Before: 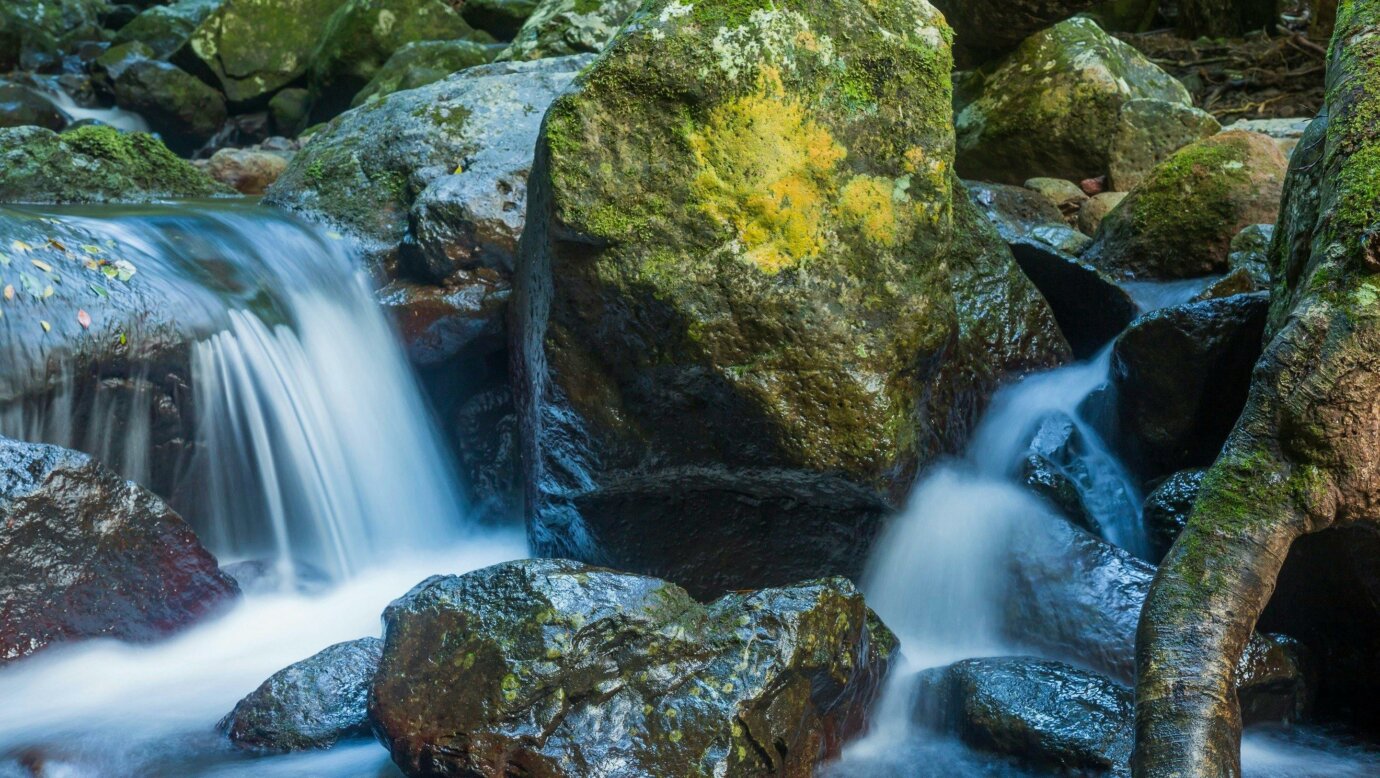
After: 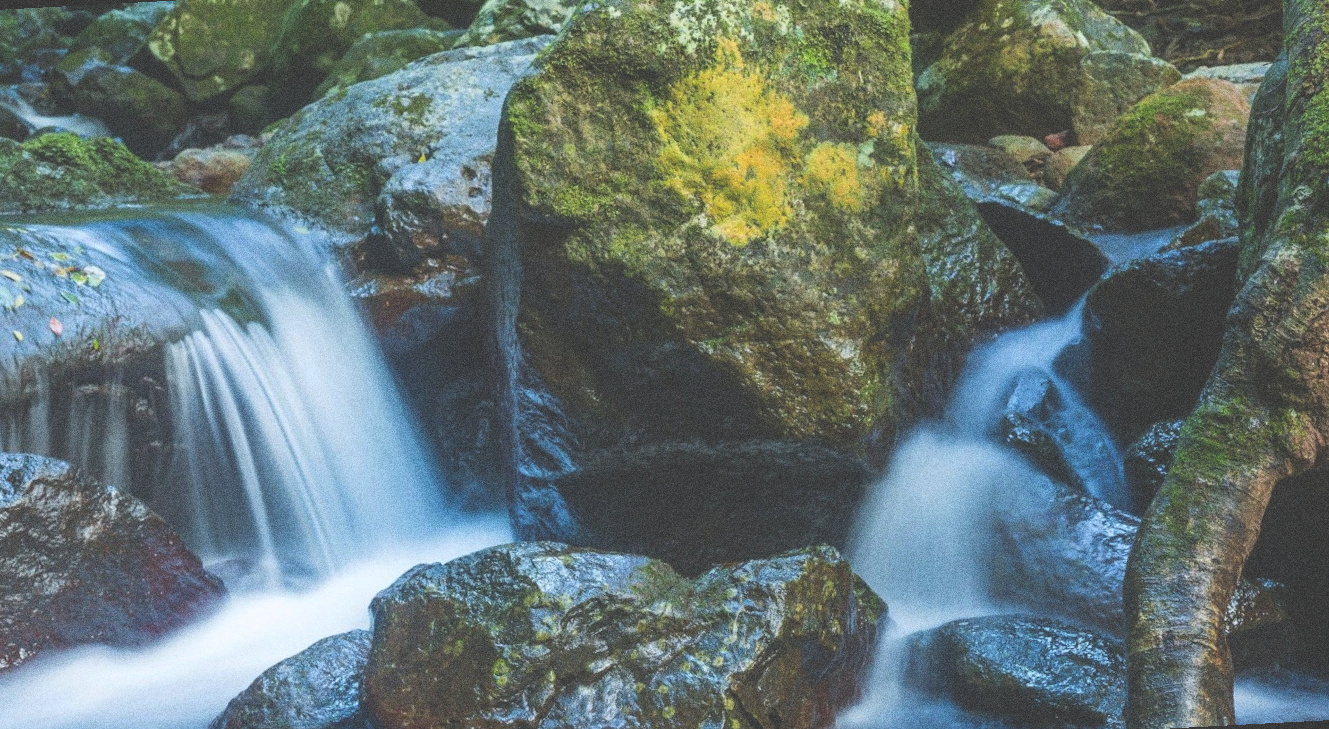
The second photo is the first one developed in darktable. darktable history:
white balance: red 1.004, blue 1.024
exposure: black level correction -0.041, exposure 0.064 EV, compensate highlight preservation false
grain: coarseness 0.09 ISO, strength 40%
rotate and perspective: rotation -3°, crop left 0.031, crop right 0.968, crop top 0.07, crop bottom 0.93
